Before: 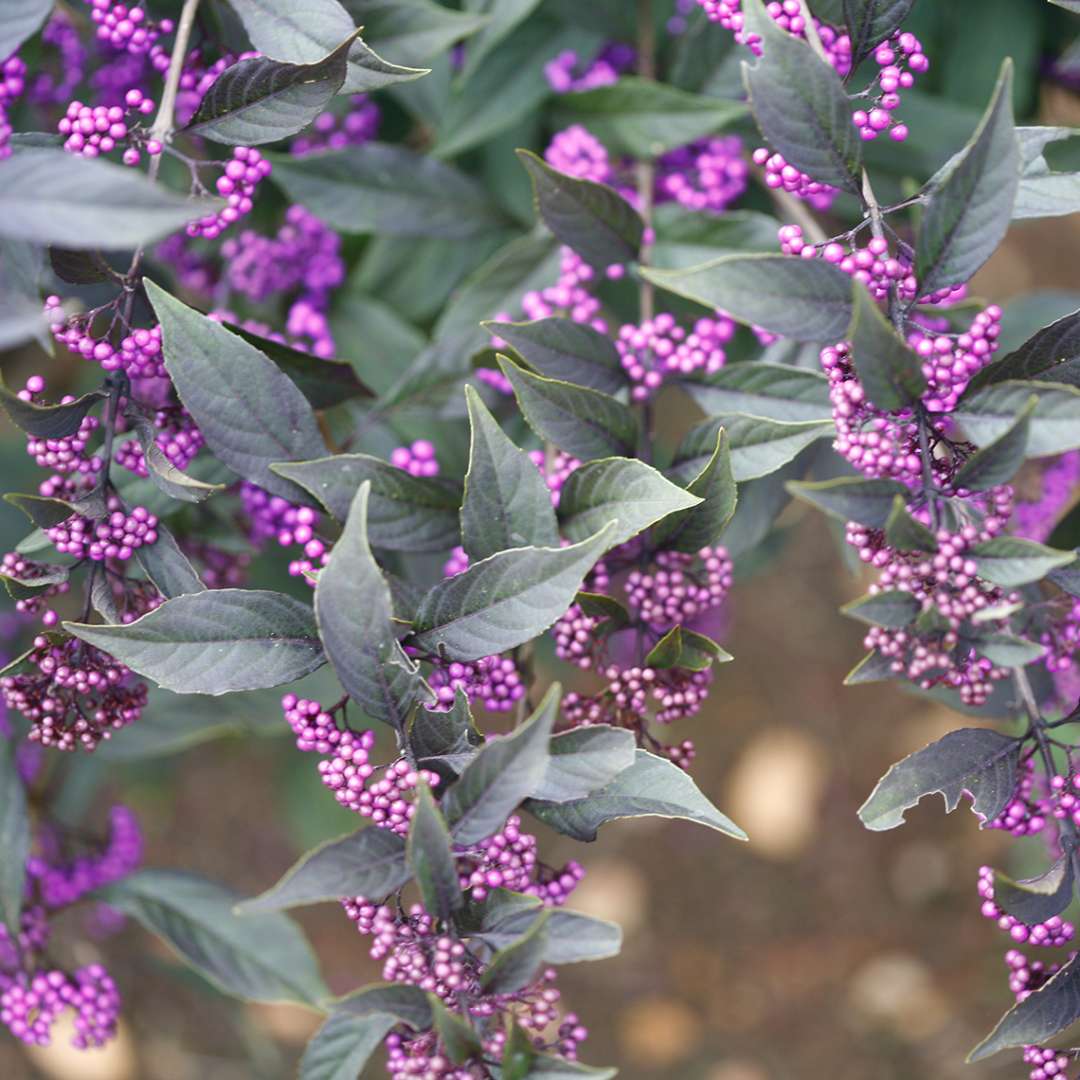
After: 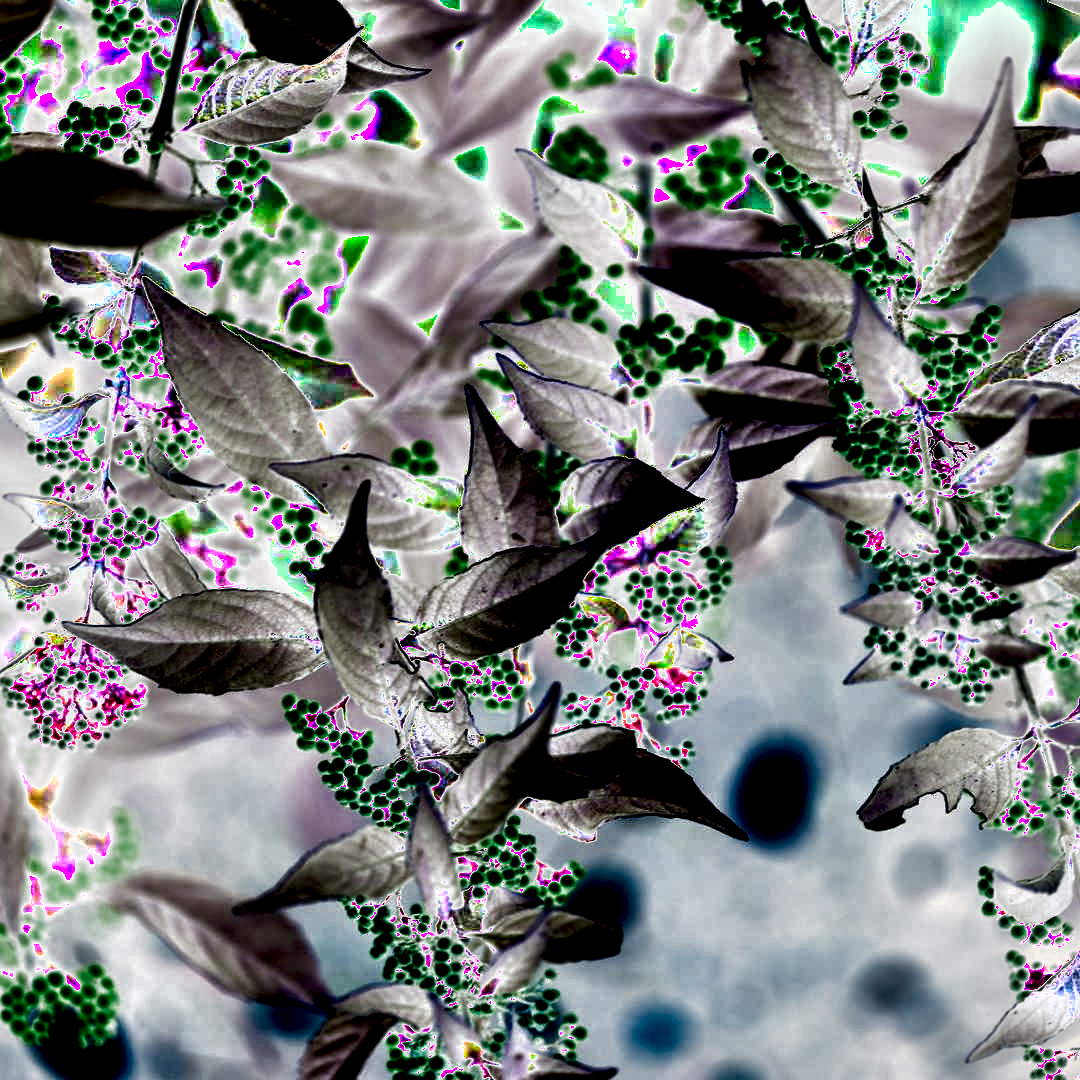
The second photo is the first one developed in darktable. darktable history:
tone equalizer: edges refinement/feathering 500, mask exposure compensation -1.57 EV, preserve details no
exposure: black level correction 0, exposure 4.061 EV, compensate highlight preservation false
shadows and highlights: low approximation 0.01, soften with gaussian
